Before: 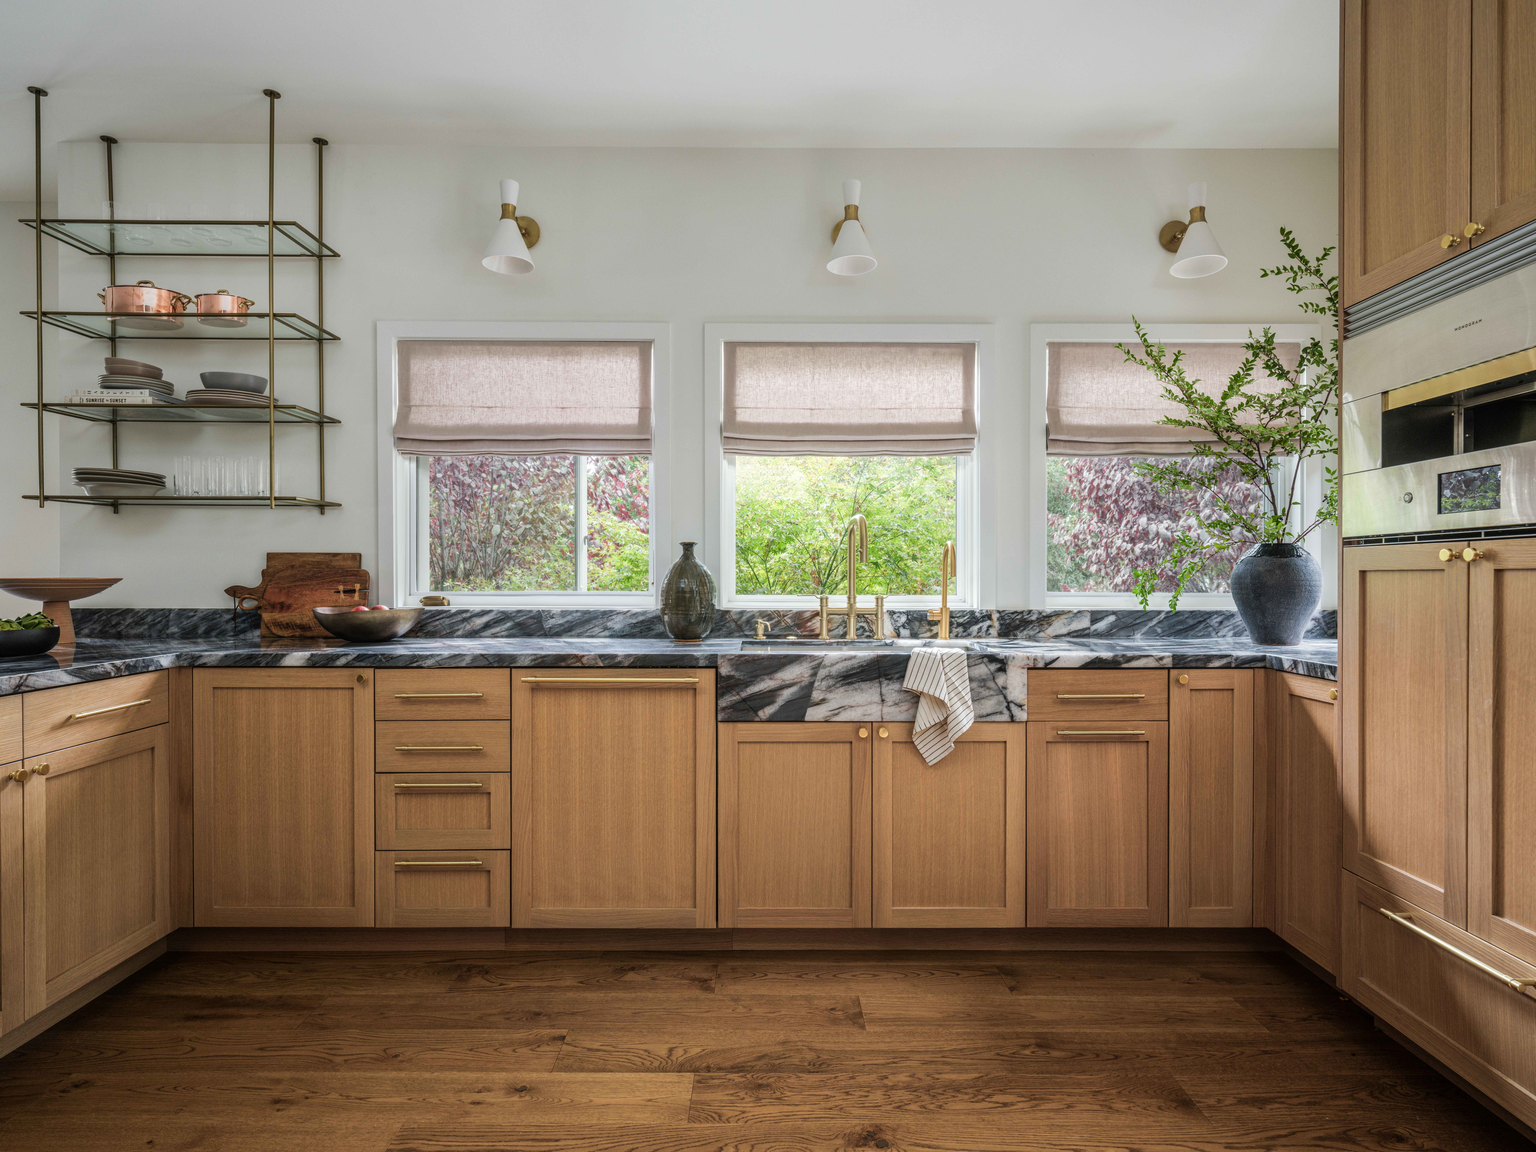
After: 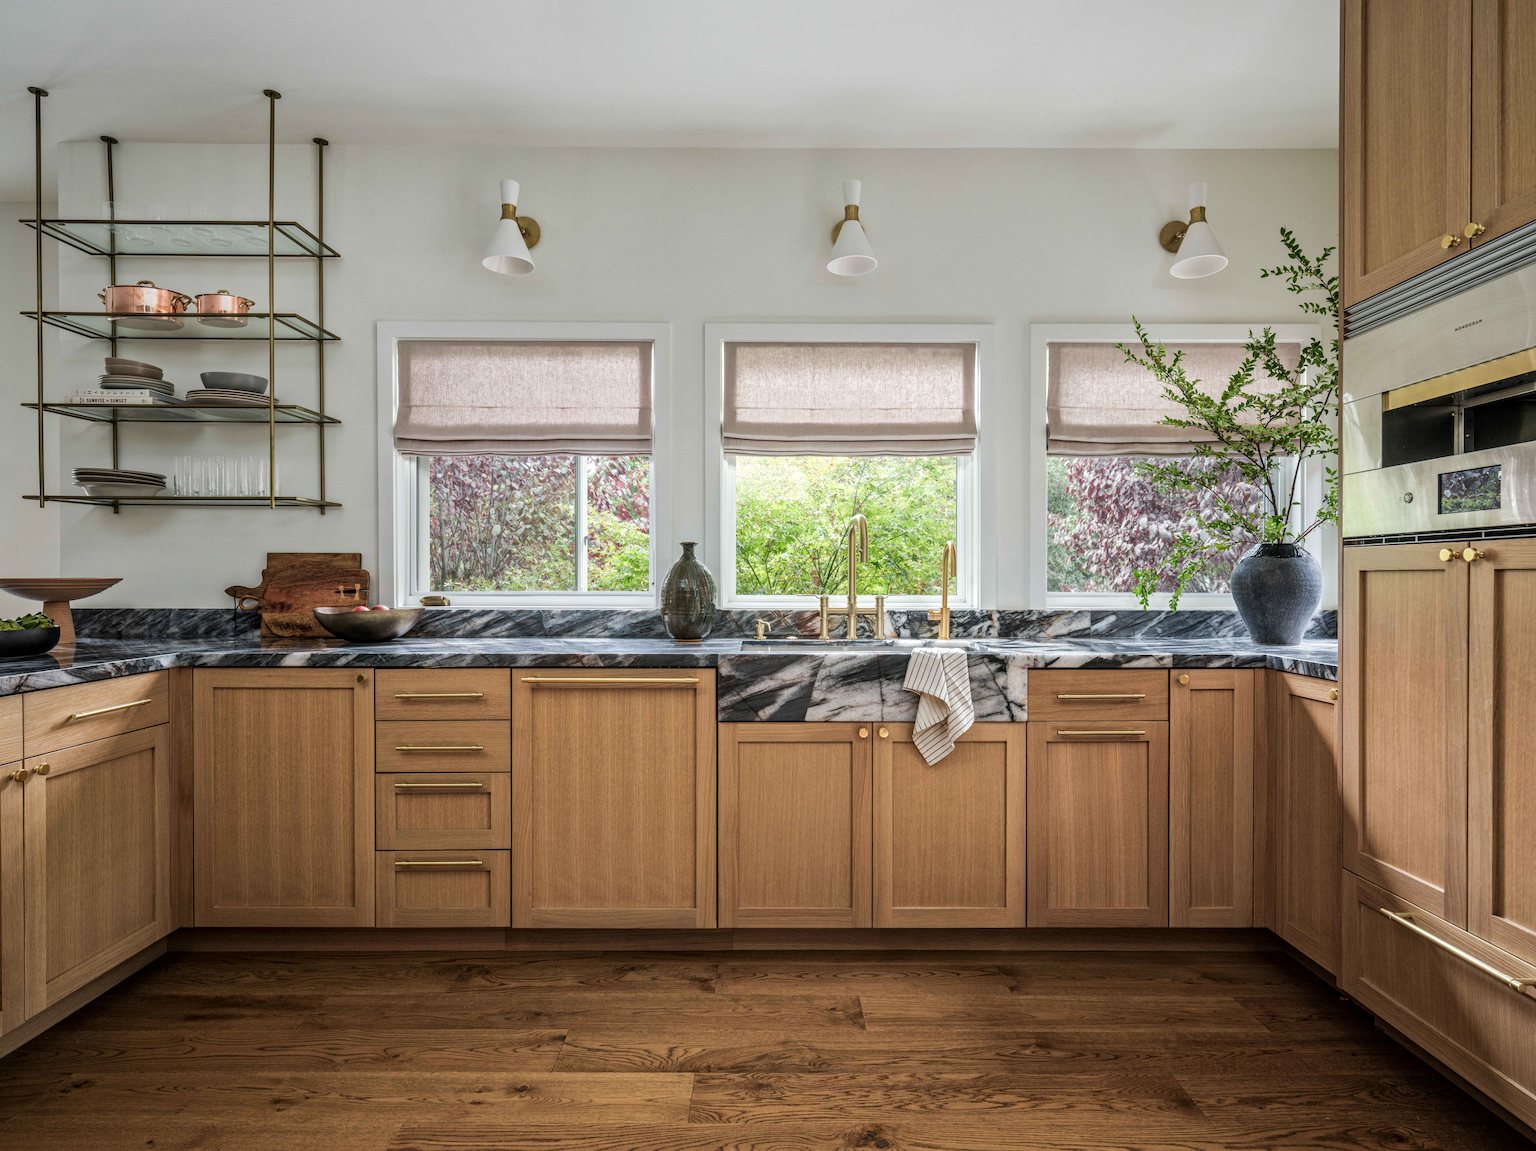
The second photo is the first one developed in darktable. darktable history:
local contrast: mode bilateral grid, contrast 31, coarseness 24, midtone range 0.2
